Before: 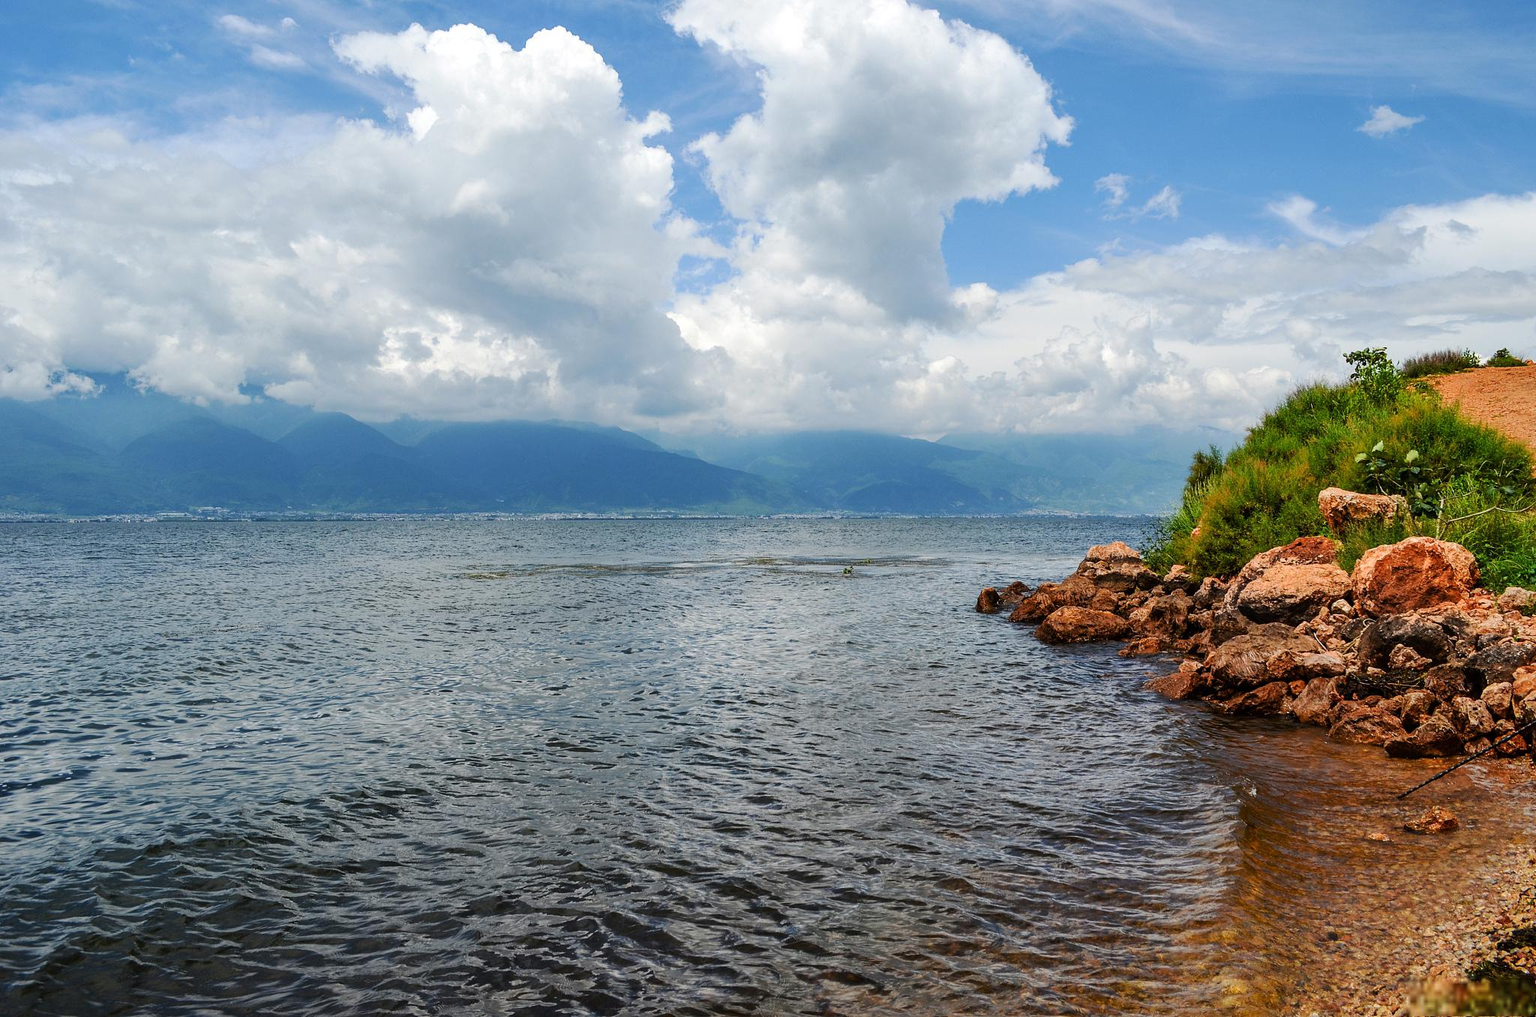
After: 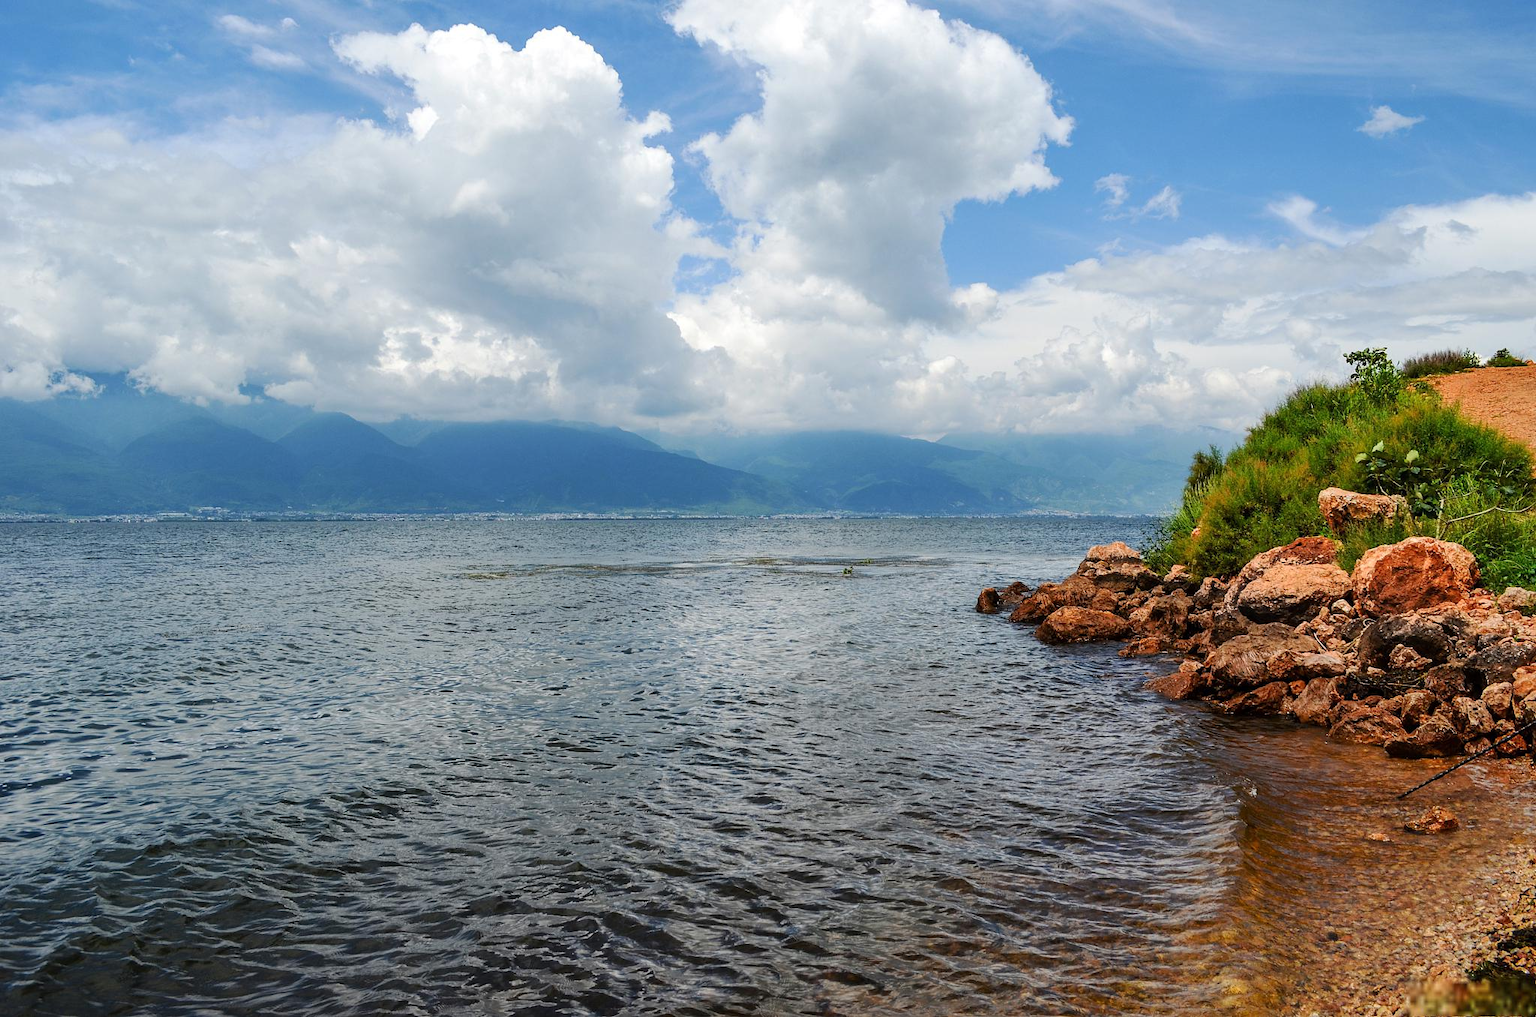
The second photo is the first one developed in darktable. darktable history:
tone equalizer: smoothing diameter 24.97%, edges refinement/feathering 8.92, preserve details guided filter
